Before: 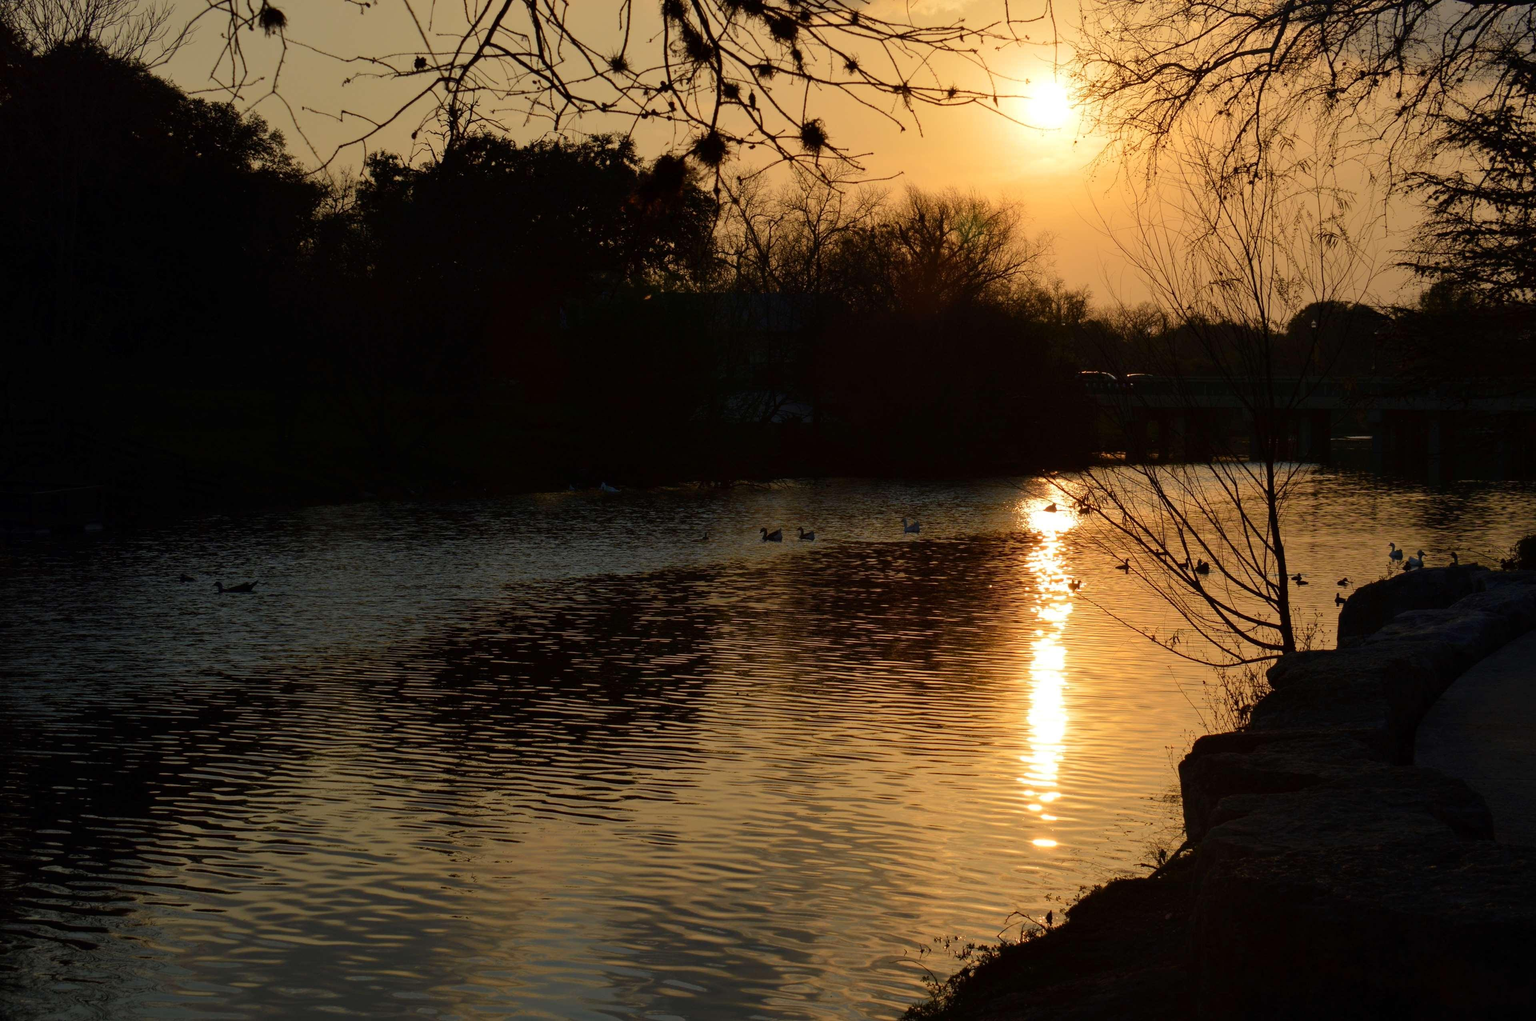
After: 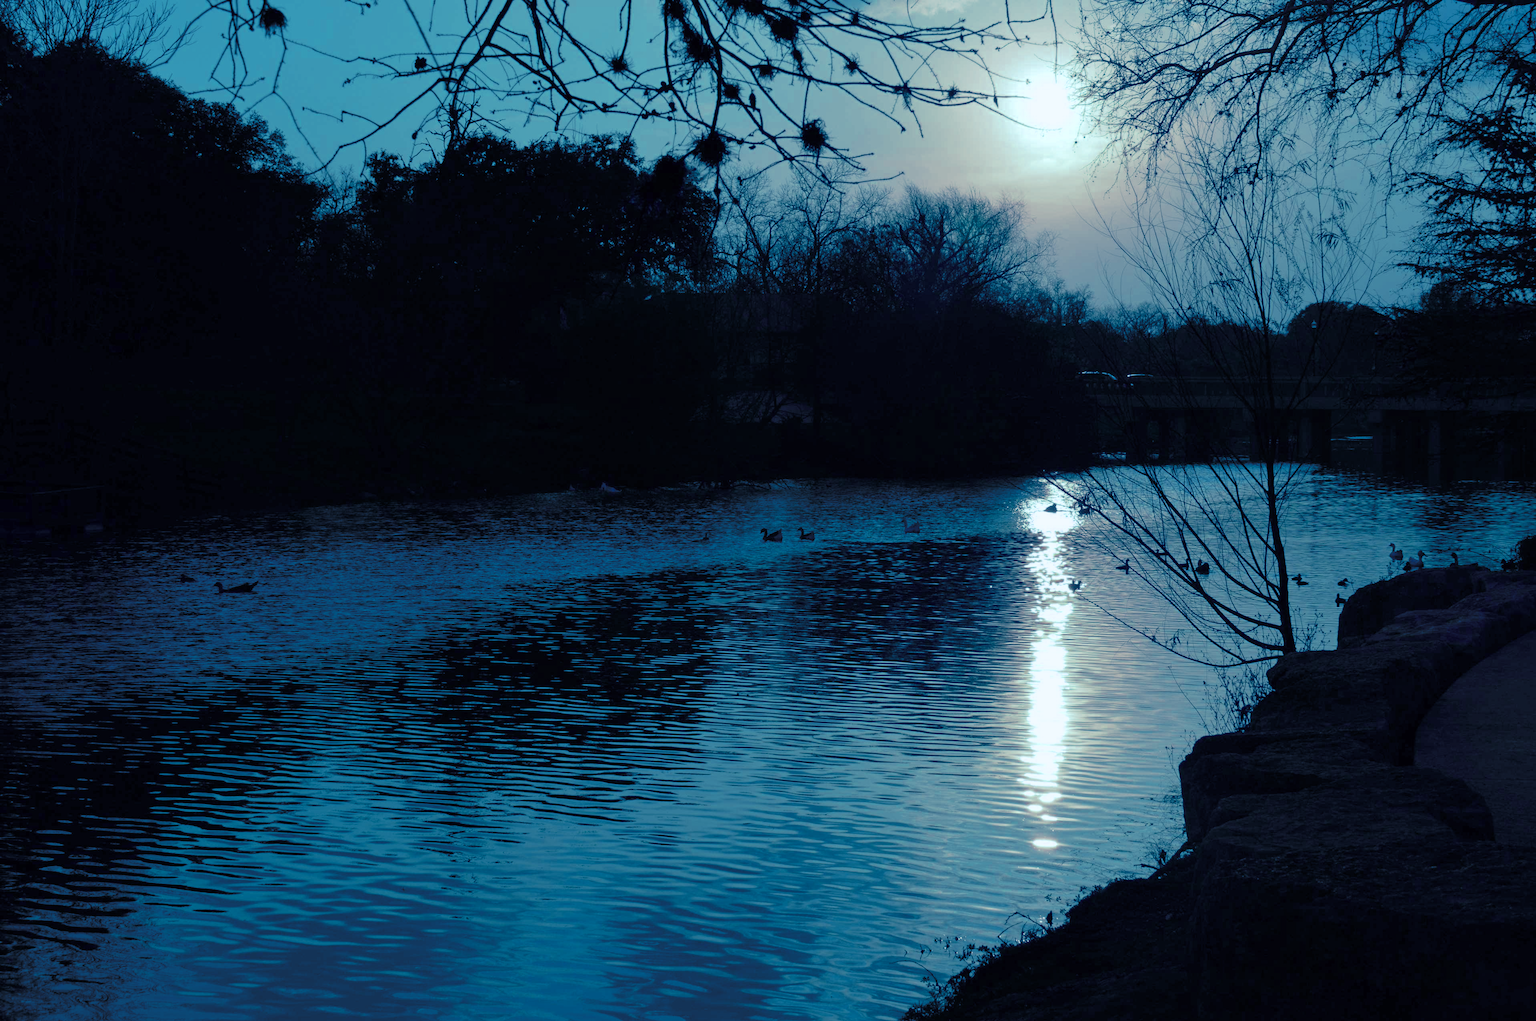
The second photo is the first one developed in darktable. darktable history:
tone curve: curves: ch0 [(0, 0) (0.003, 0.005) (0.011, 0.016) (0.025, 0.036) (0.044, 0.071) (0.069, 0.112) (0.1, 0.149) (0.136, 0.187) (0.177, 0.228) (0.224, 0.272) (0.277, 0.32) (0.335, 0.374) (0.399, 0.429) (0.468, 0.479) (0.543, 0.538) (0.623, 0.609) (0.709, 0.697) (0.801, 0.789) (0.898, 0.876) (1, 1)], preserve colors none
color look up table: target L [99.8, 101.52, 100.38, 95.27, 91.74, 84.54, 90.49, 73.72, 80.52, 67.69, 83.29, 64.46, 44.44, 35.22, 8.658, 200.62, 73.45, 61.61, 51.99, 53.19, 33.46, 36.59, 18.67, 27.73, 14.58, 3.437, 12.39, 0.049, 86.87, 61.04, 55.13, 38.88, 37.89, 54.27, 36.14, 24.65, 14.36, 42.27, 44.51, 10.75, 12.15, 3.111, 98.78, 94.31, 82.94, 86.63, 86.59, 61.22, 22.32], target a [-11.21, -3.447, -10.08, -28.6, -48.07, -47.67, -60.05, -33.76, -51.8, -38.73, -52.89, -34.29, -34.7, -14.53, -3.879, 0, -2.574, 8.891, 13.8, -15.58, 24.47, -7.284, 17.09, -2.284, 14.9, 10.67, -1.9, 0.319, -0.298, 8.13, 21.73, 28.92, 7.756, -0.741, 13.67, 37.1, 35.24, -6.087, -18.83, 29.22, 37.31, 12.9, -17.36, -11.09, -14.68, -32.57, -47.38, -25.85, 4.557], target b [-2.946, 0.799, -2.549, 19.85, -15.01, -9.457, 11.76, -23.62, 9.356, -5.494, -1.877, -22.58, -14.52, -34.88, -18.13, 0, -2.033, -25.32, -2.853, -26.35, -31.53, -19.64, -50.6, -45.95, -52.98, -32.09, -26.28, -1.26, -14.33, -40.5, -44.66, -47.88, -53.76, -58.15, -67.42, -79.4, -68.88, -54.03, -40.31, -65.72, -75.99, -36.74, -5.581, -12.42, -26.03, -23.33, -18.23, -36.44, -49.69], num patches 49
